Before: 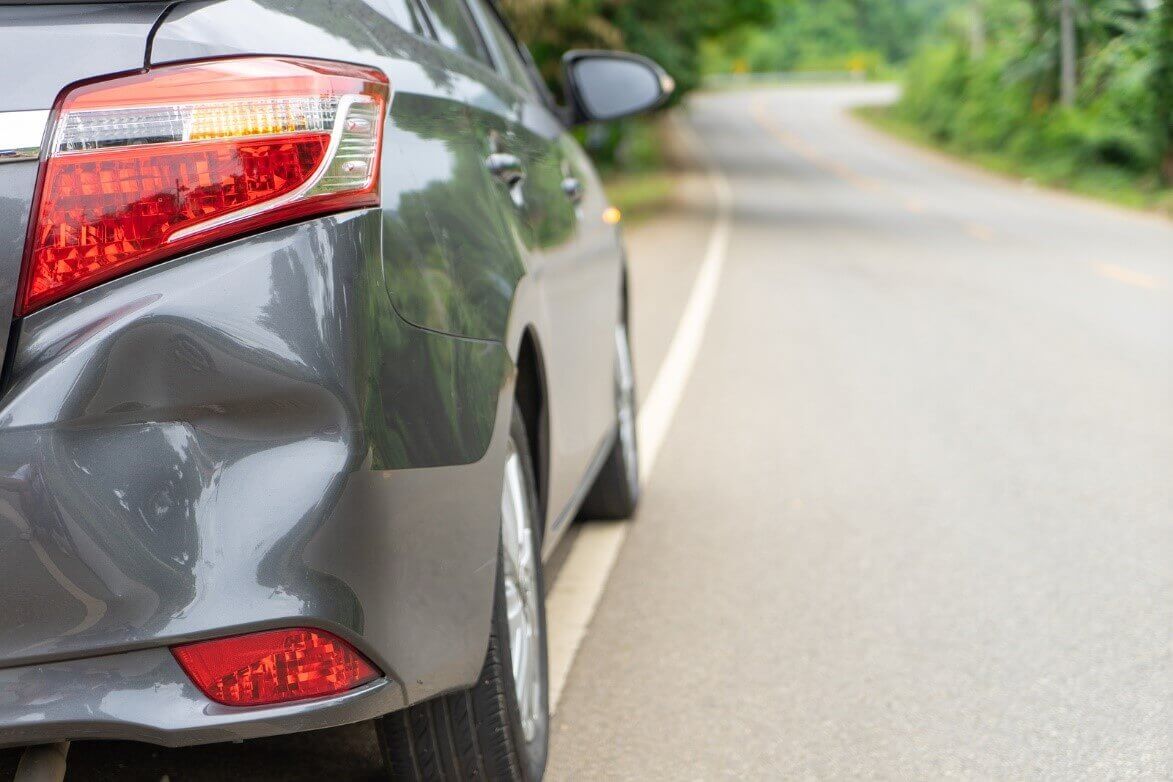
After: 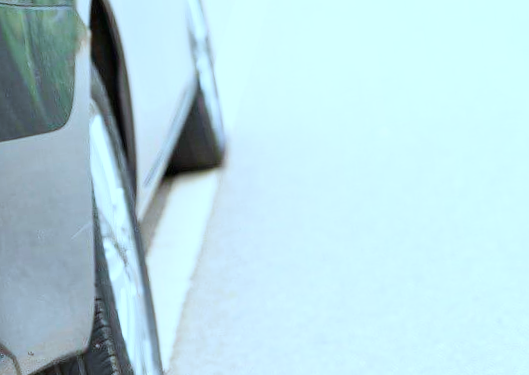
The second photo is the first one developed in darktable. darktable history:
rotate and perspective: rotation -6.83°, automatic cropping off
color correction: highlights a* -9.35, highlights b* -23.15
crop: left 37.221%, top 45.169%, right 20.63%, bottom 13.777%
base curve: curves: ch0 [(0, 0) (0.005, 0.002) (0.15, 0.3) (0.4, 0.7) (0.75, 0.95) (1, 1)], preserve colors none
